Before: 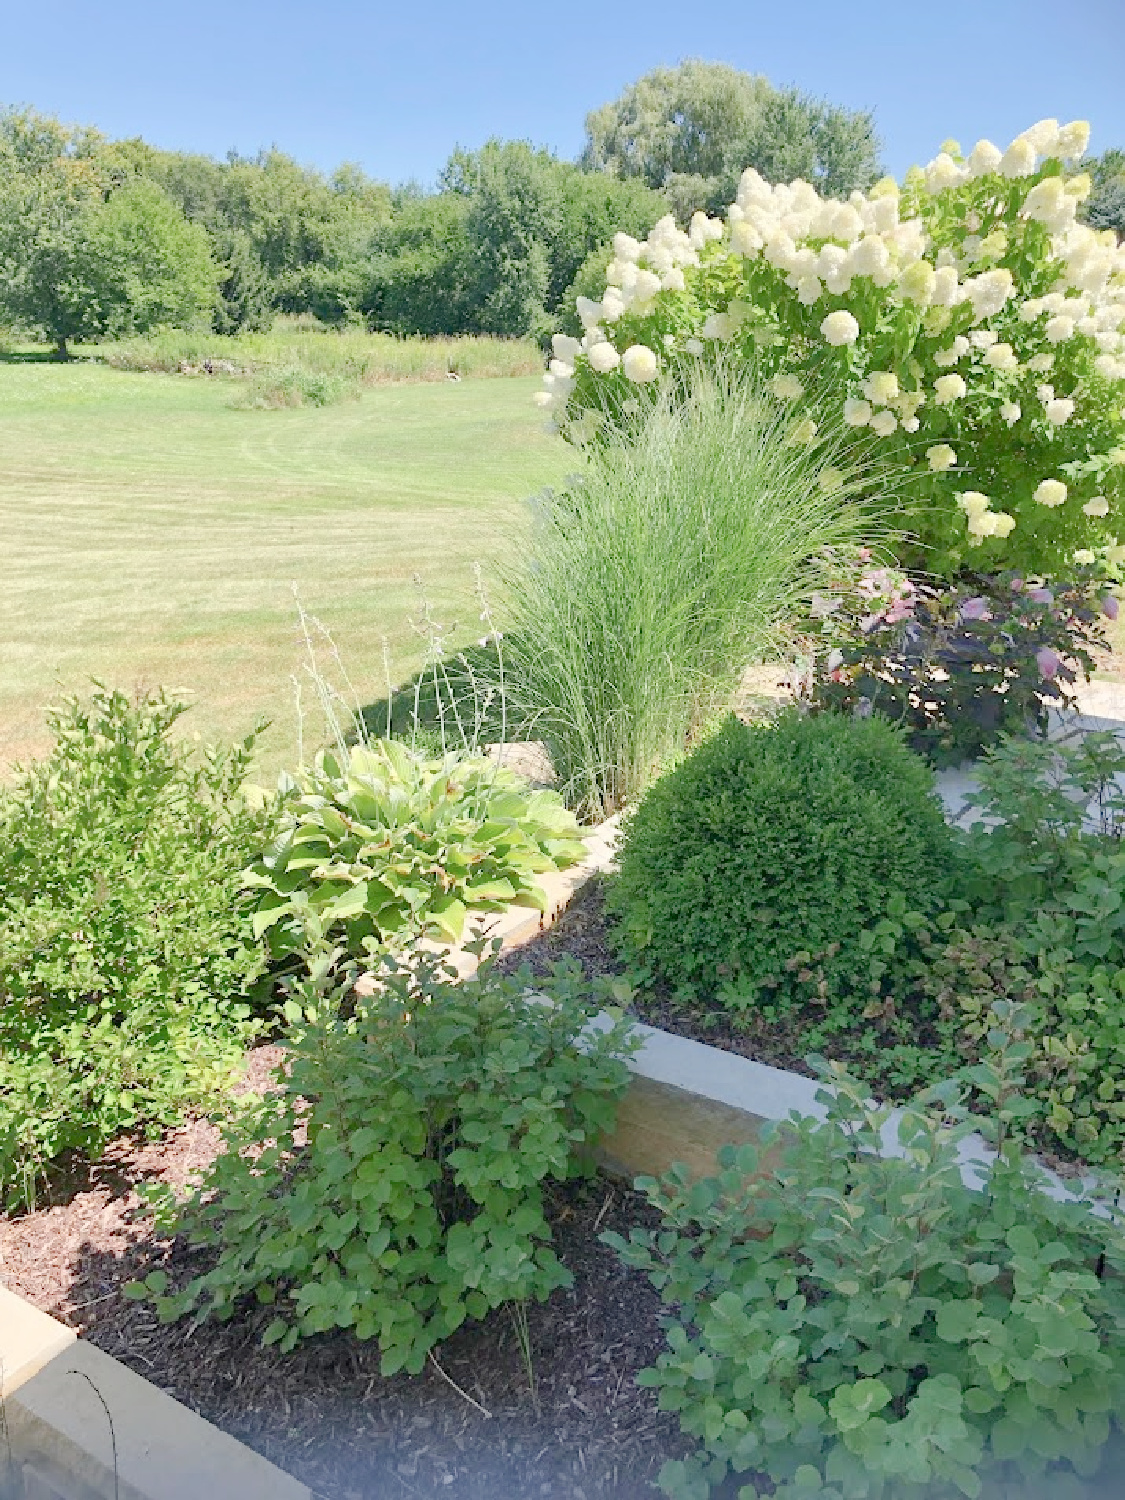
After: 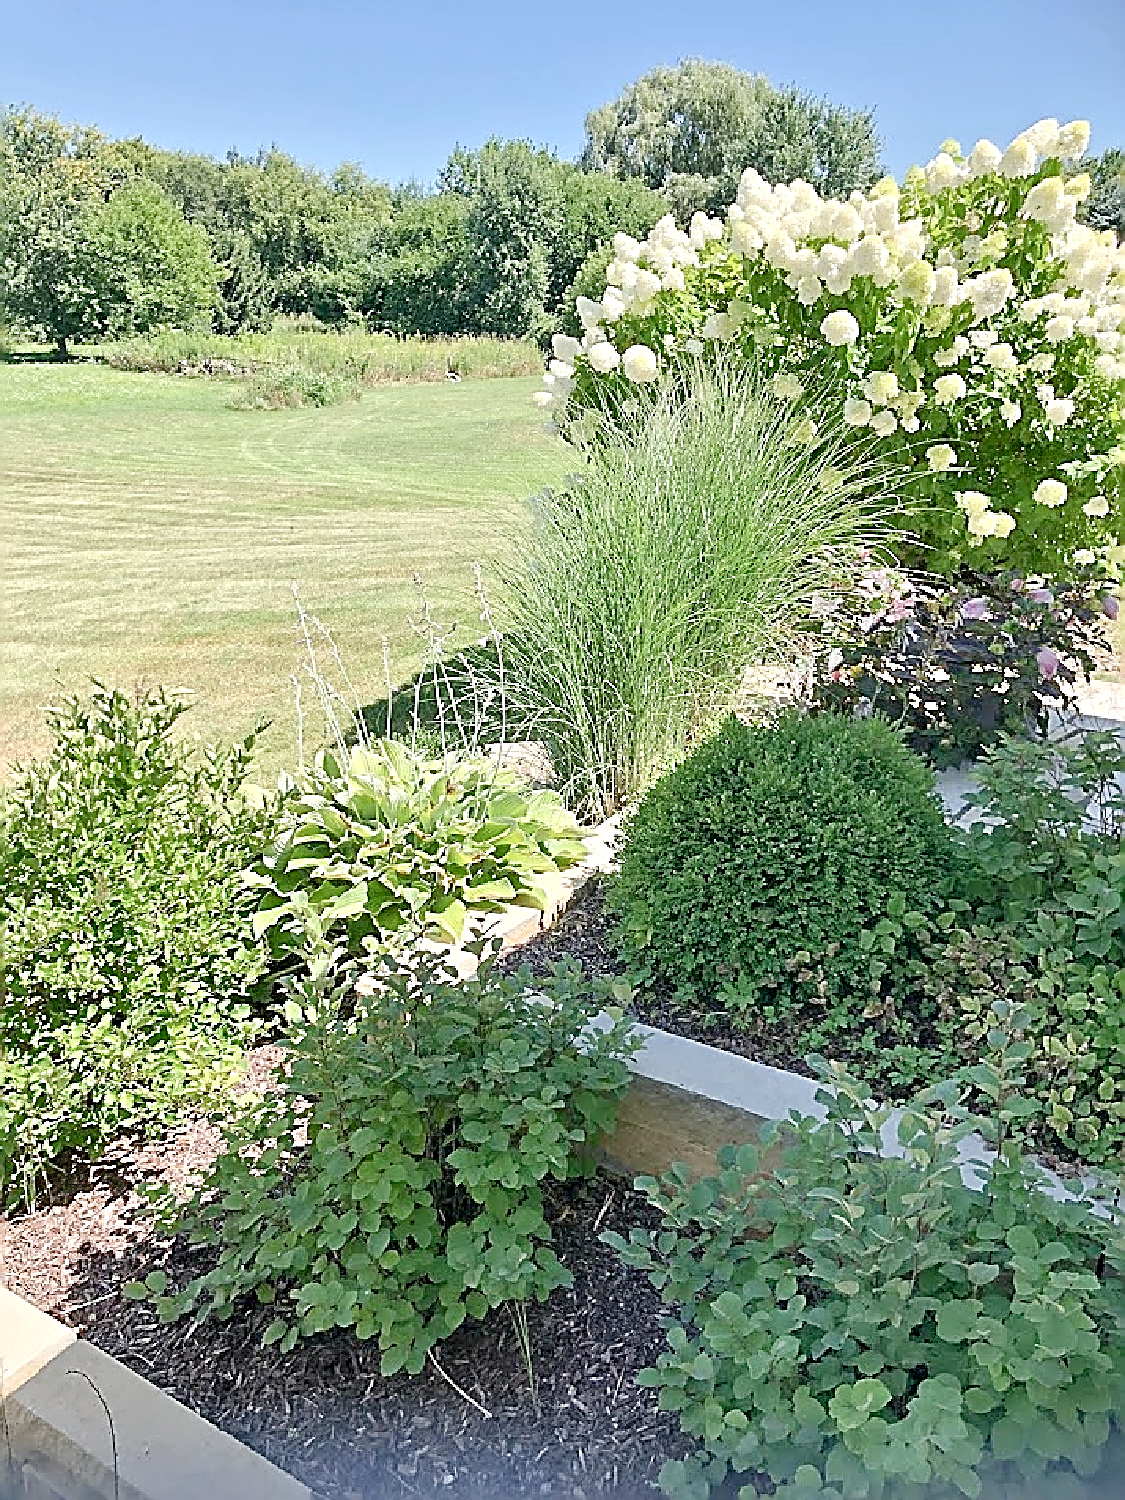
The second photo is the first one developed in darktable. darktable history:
sharpen: amount 1.997
contrast equalizer: y [[0.511, 0.558, 0.631, 0.632, 0.559, 0.512], [0.5 ×6], [0.507, 0.559, 0.627, 0.644, 0.647, 0.647], [0 ×6], [0 ×6]], mix 0.588
